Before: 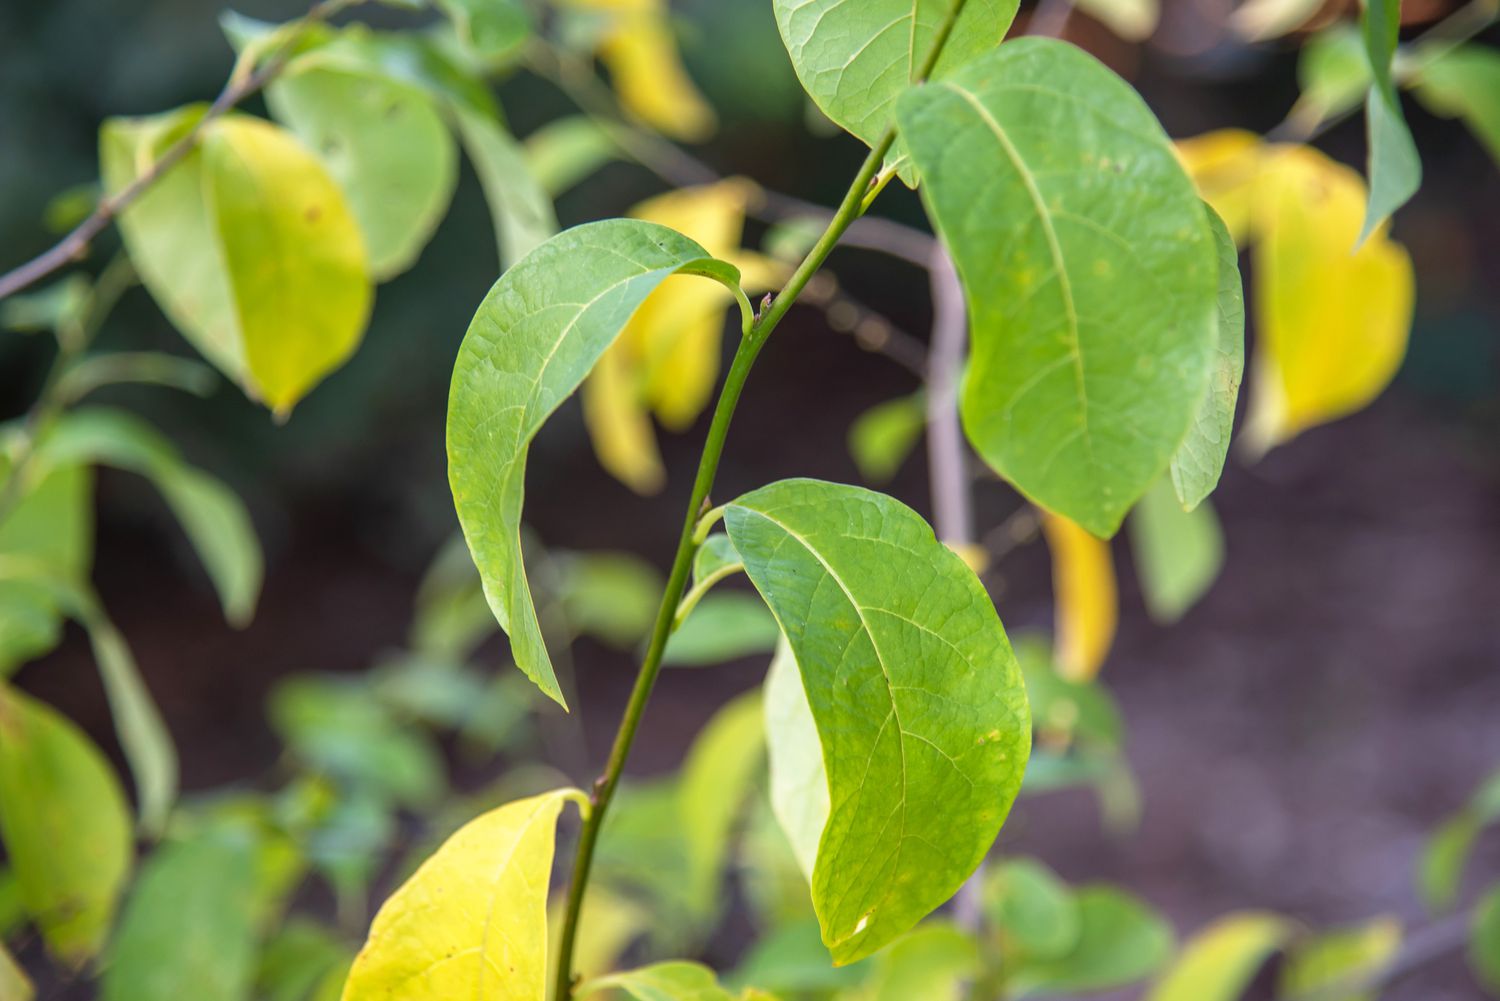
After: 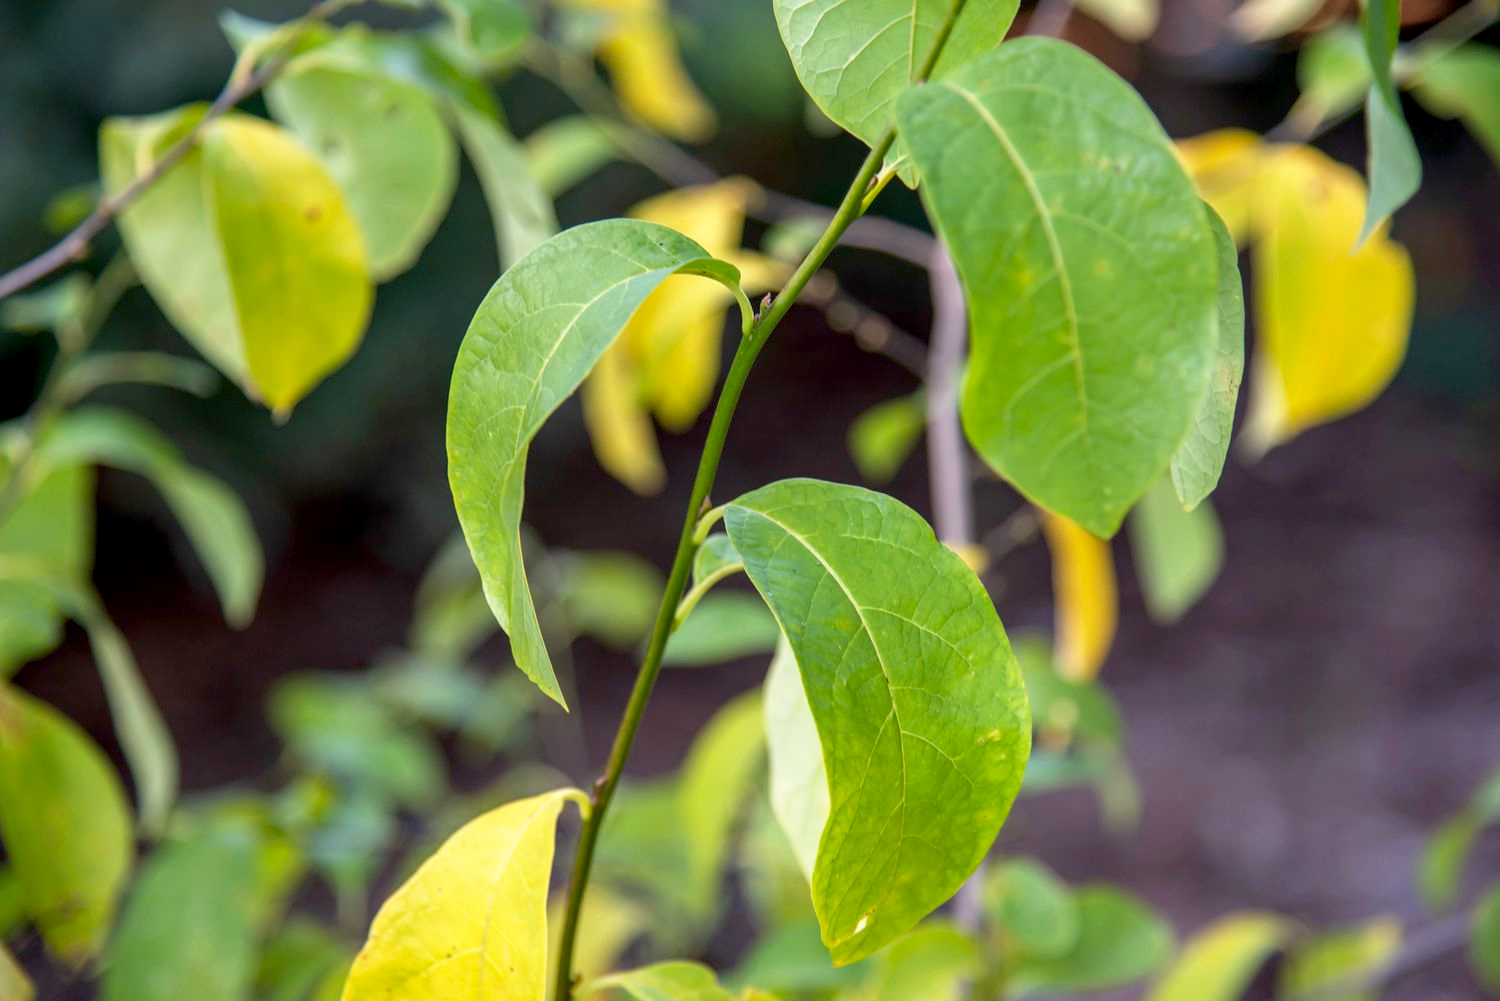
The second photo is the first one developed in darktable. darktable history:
exposure: black level correction 0.009, exposure 0.014 EV, compensate highlight preservation false
